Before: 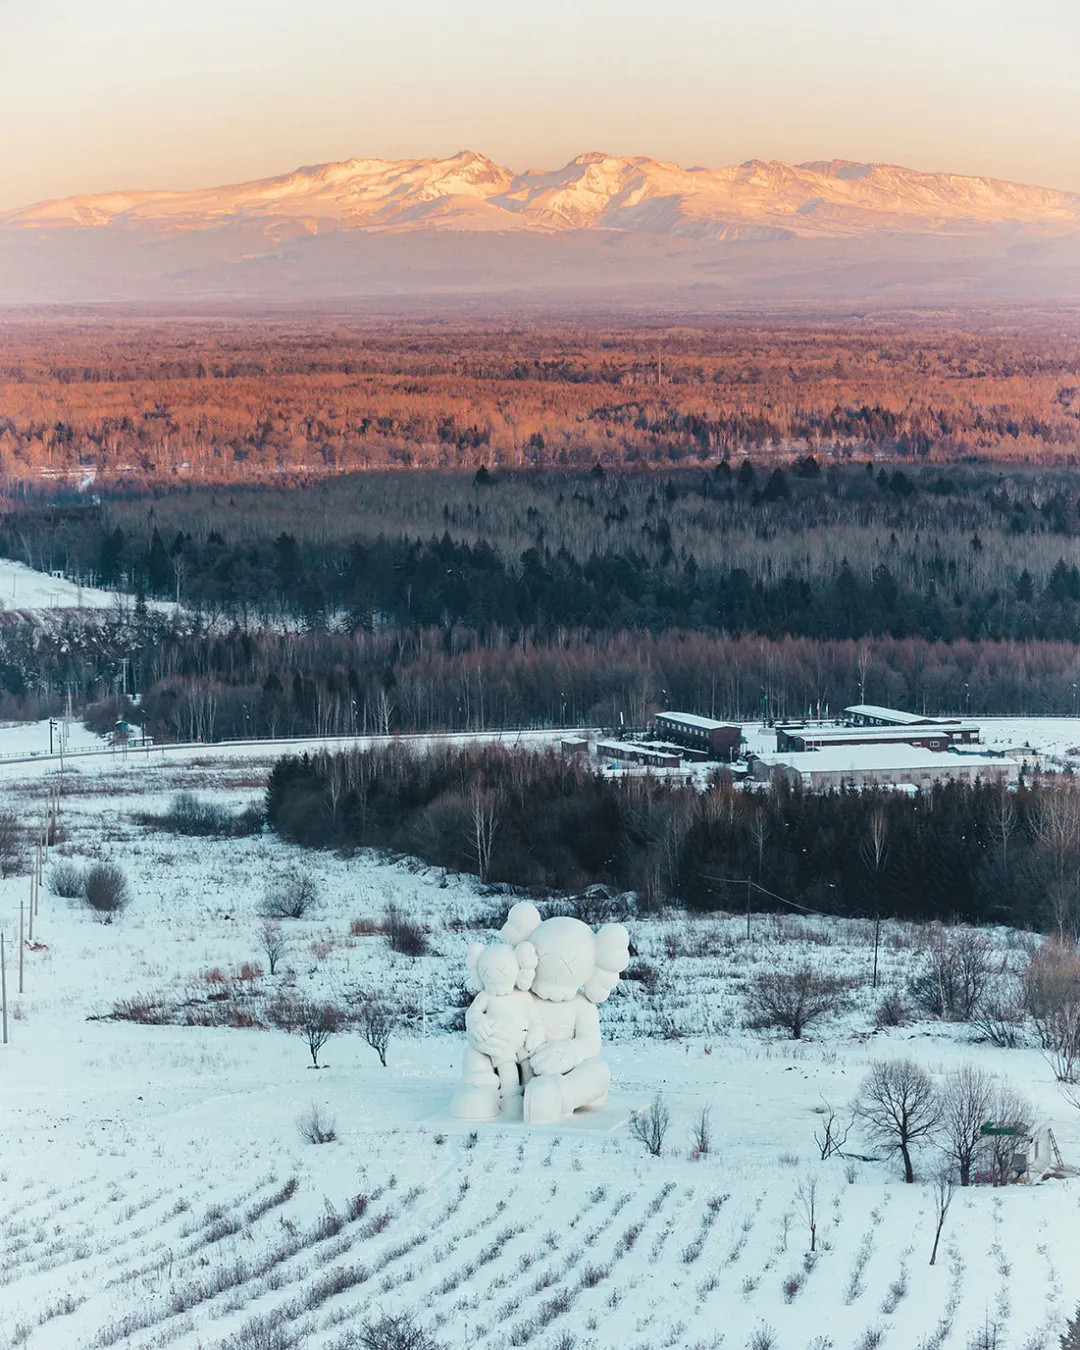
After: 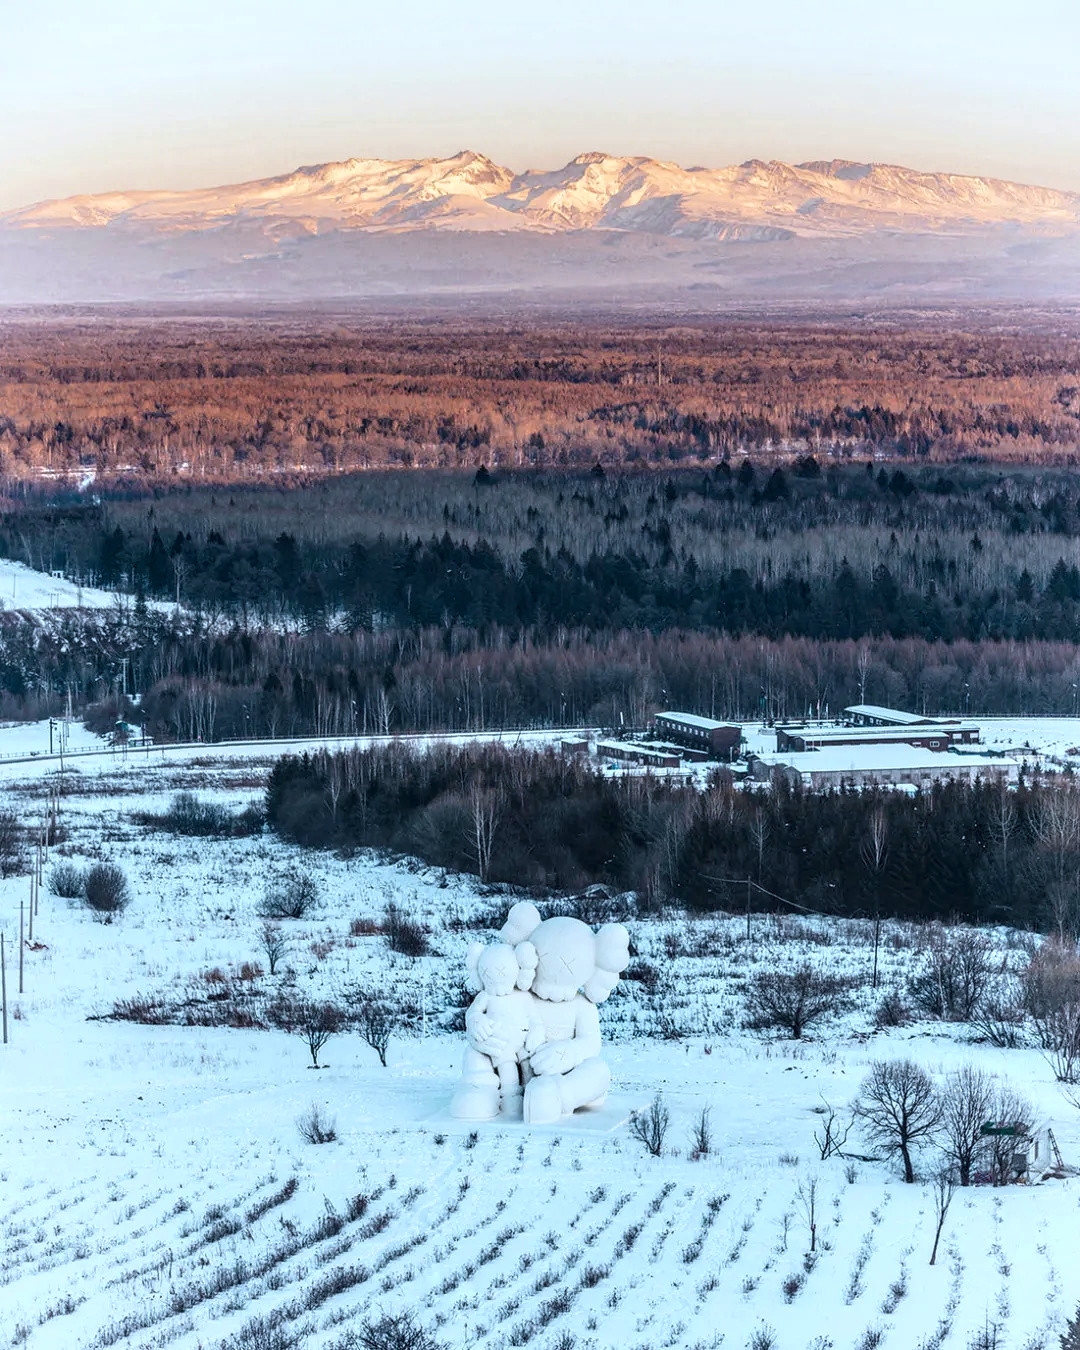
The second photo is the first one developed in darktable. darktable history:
white balance: red 0.924, blue 1.095
base curve: curves: ch0 [(0, 0) (0.257, 0.25) (0.482, 0.586) (0.757, 0.871) (1, 1)]
local contrast: highlights 25%, detail 150%
